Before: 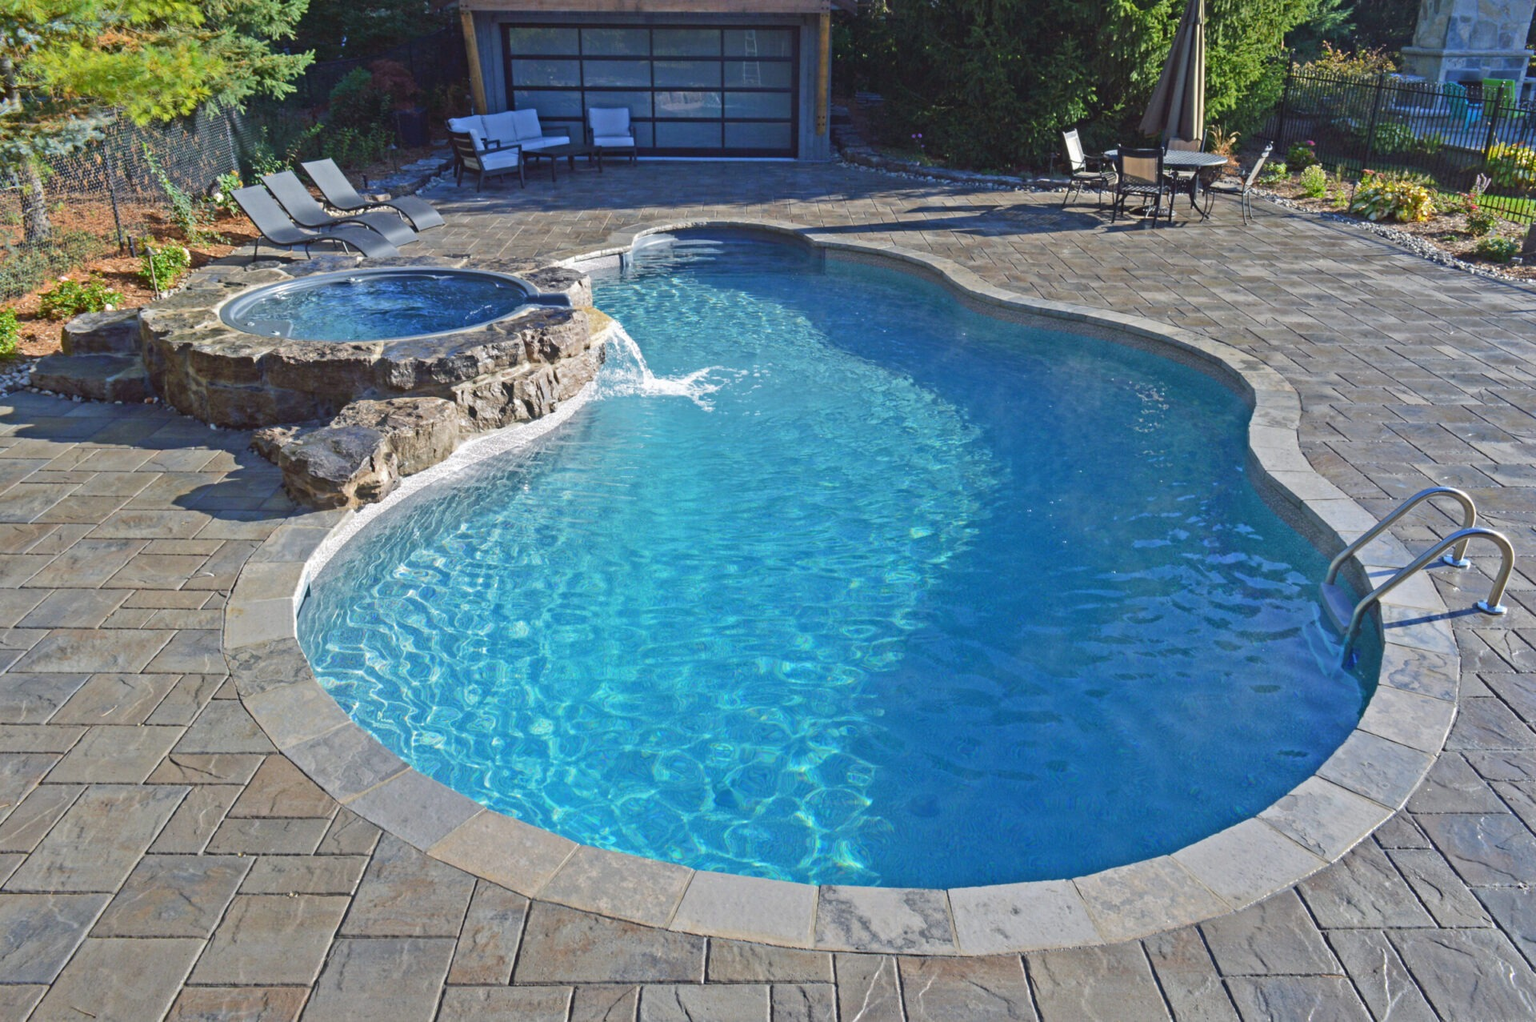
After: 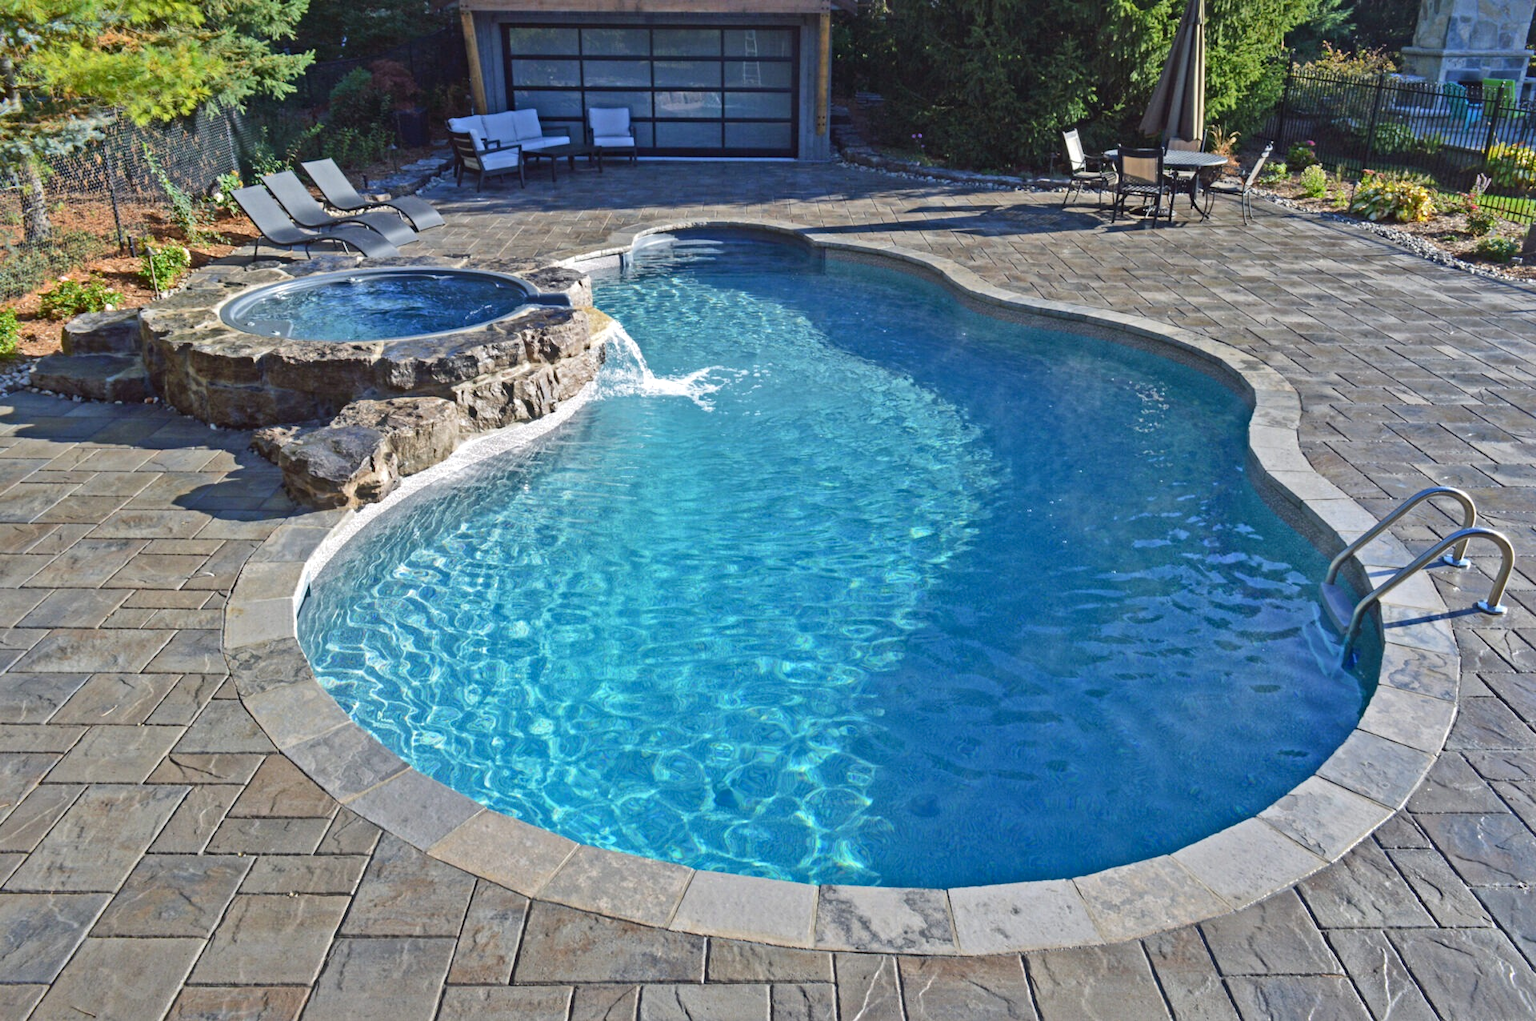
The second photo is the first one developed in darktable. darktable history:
local contrast: mode bilateral grid, contrast 20, coarseness 50, detail 141%, midtone range 0.2
